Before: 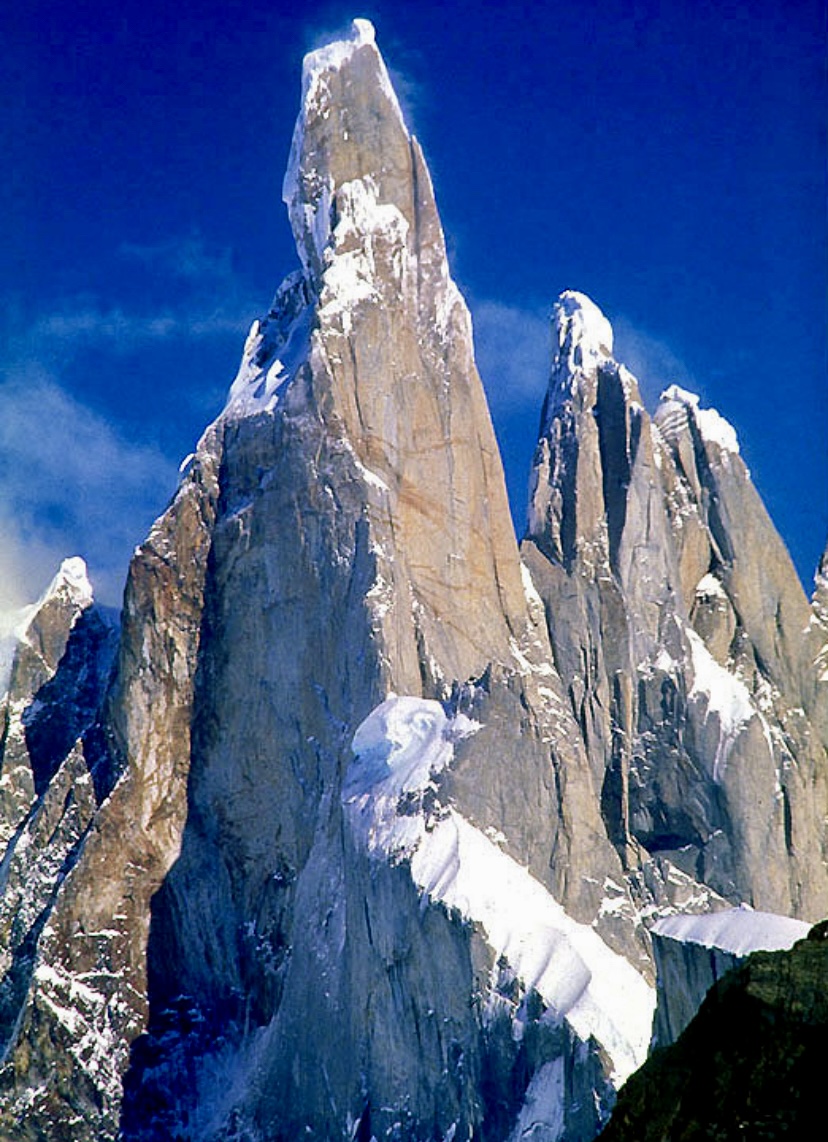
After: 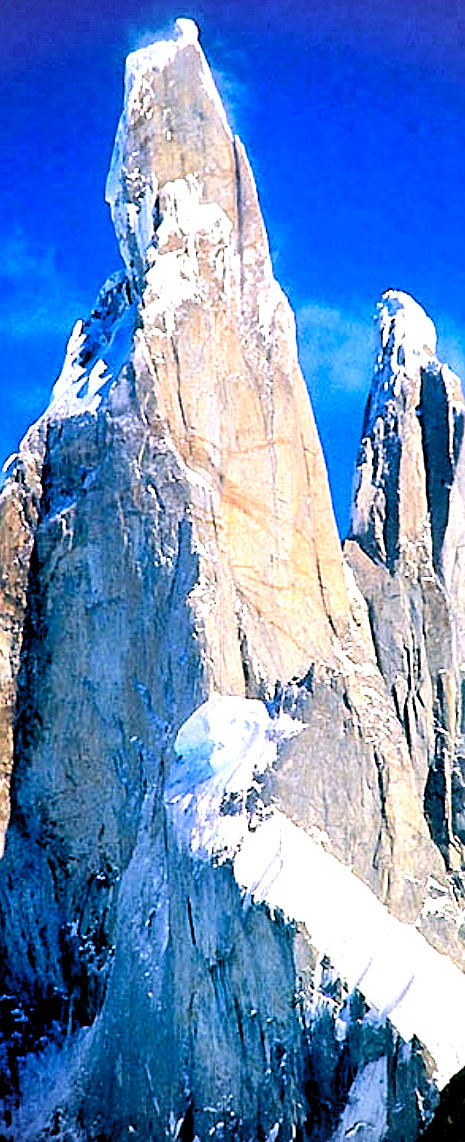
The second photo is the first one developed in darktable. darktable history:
crop: left 21.496%, right 22.254%
levels: black 3.83%, white 90.64%, levels [0.044, 0.416, 0.908]
tone equalizer: -8 EV -0.75 EV, -7 EV -0.7 EV, -6 EV -0.6 EV, -5 EV -0.4 EV, -3 EV 0.4 EV, -2 EV 0.6 EV, -1 EV 0.7 EV, +0 EV 0.75 EV, edges refinement/feathering 500, mask exposure compensation -1.57 EV, preserve details no
sharpen: on, module defaults
vignetting: unbound false
